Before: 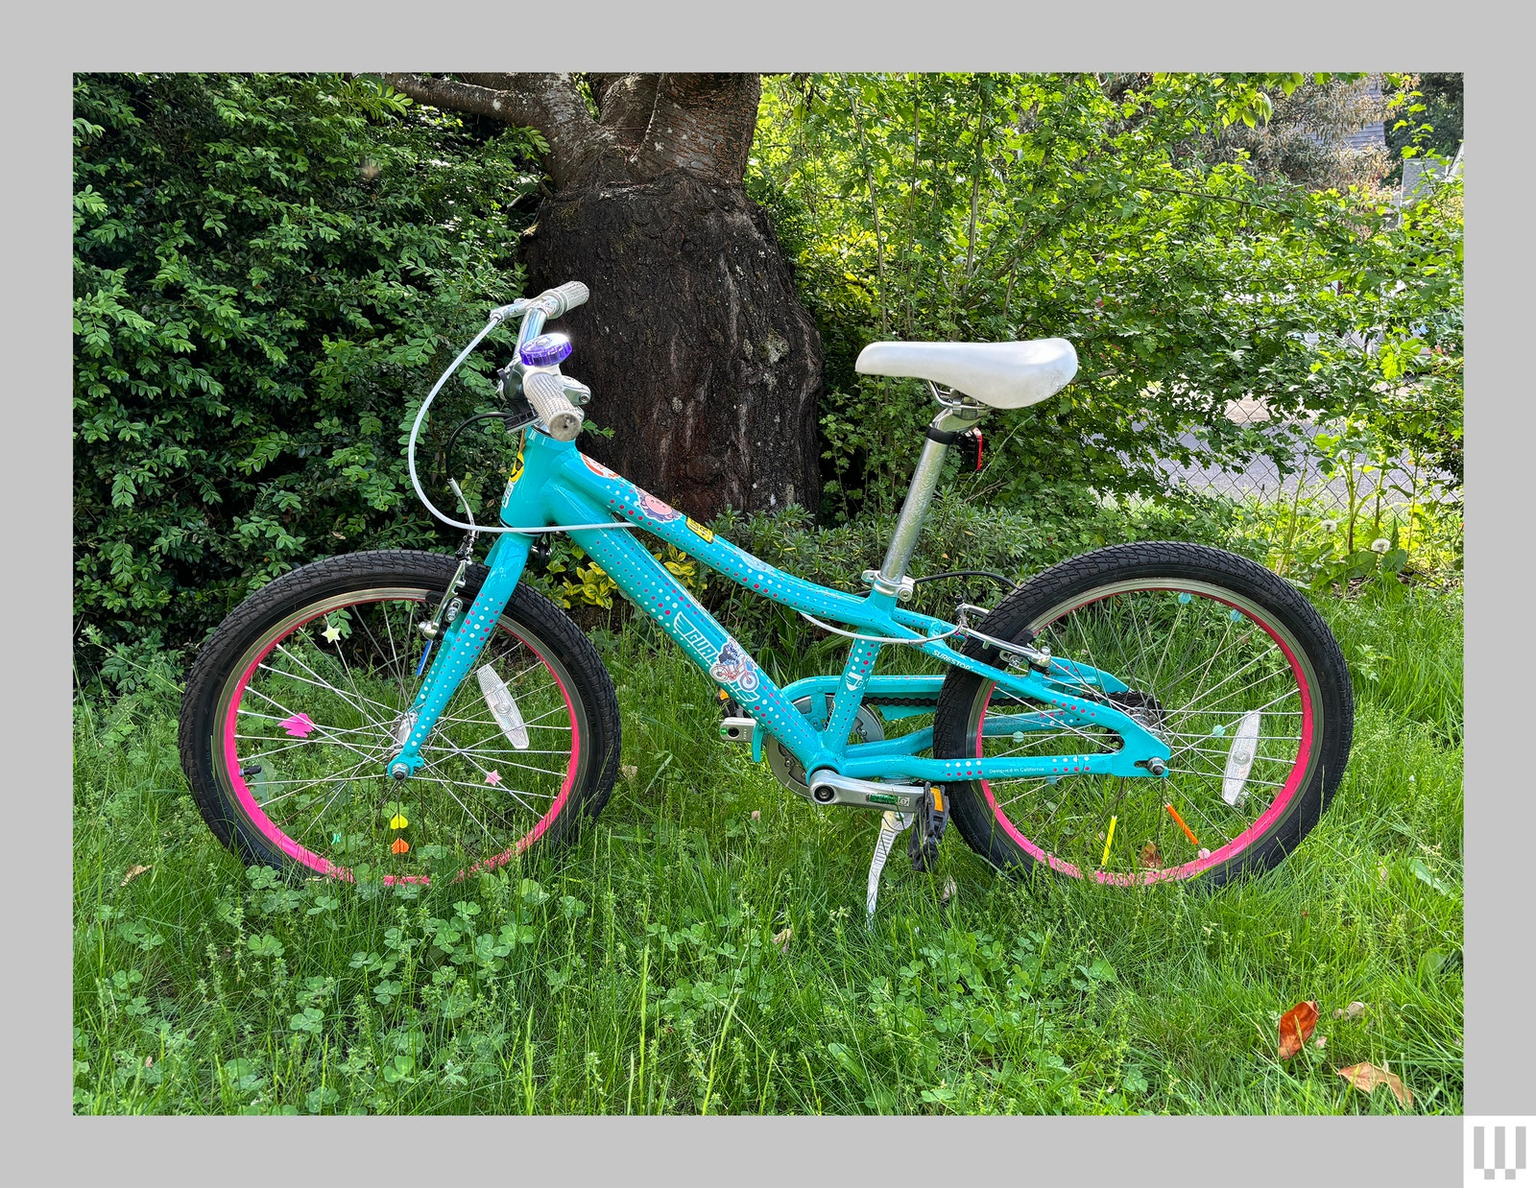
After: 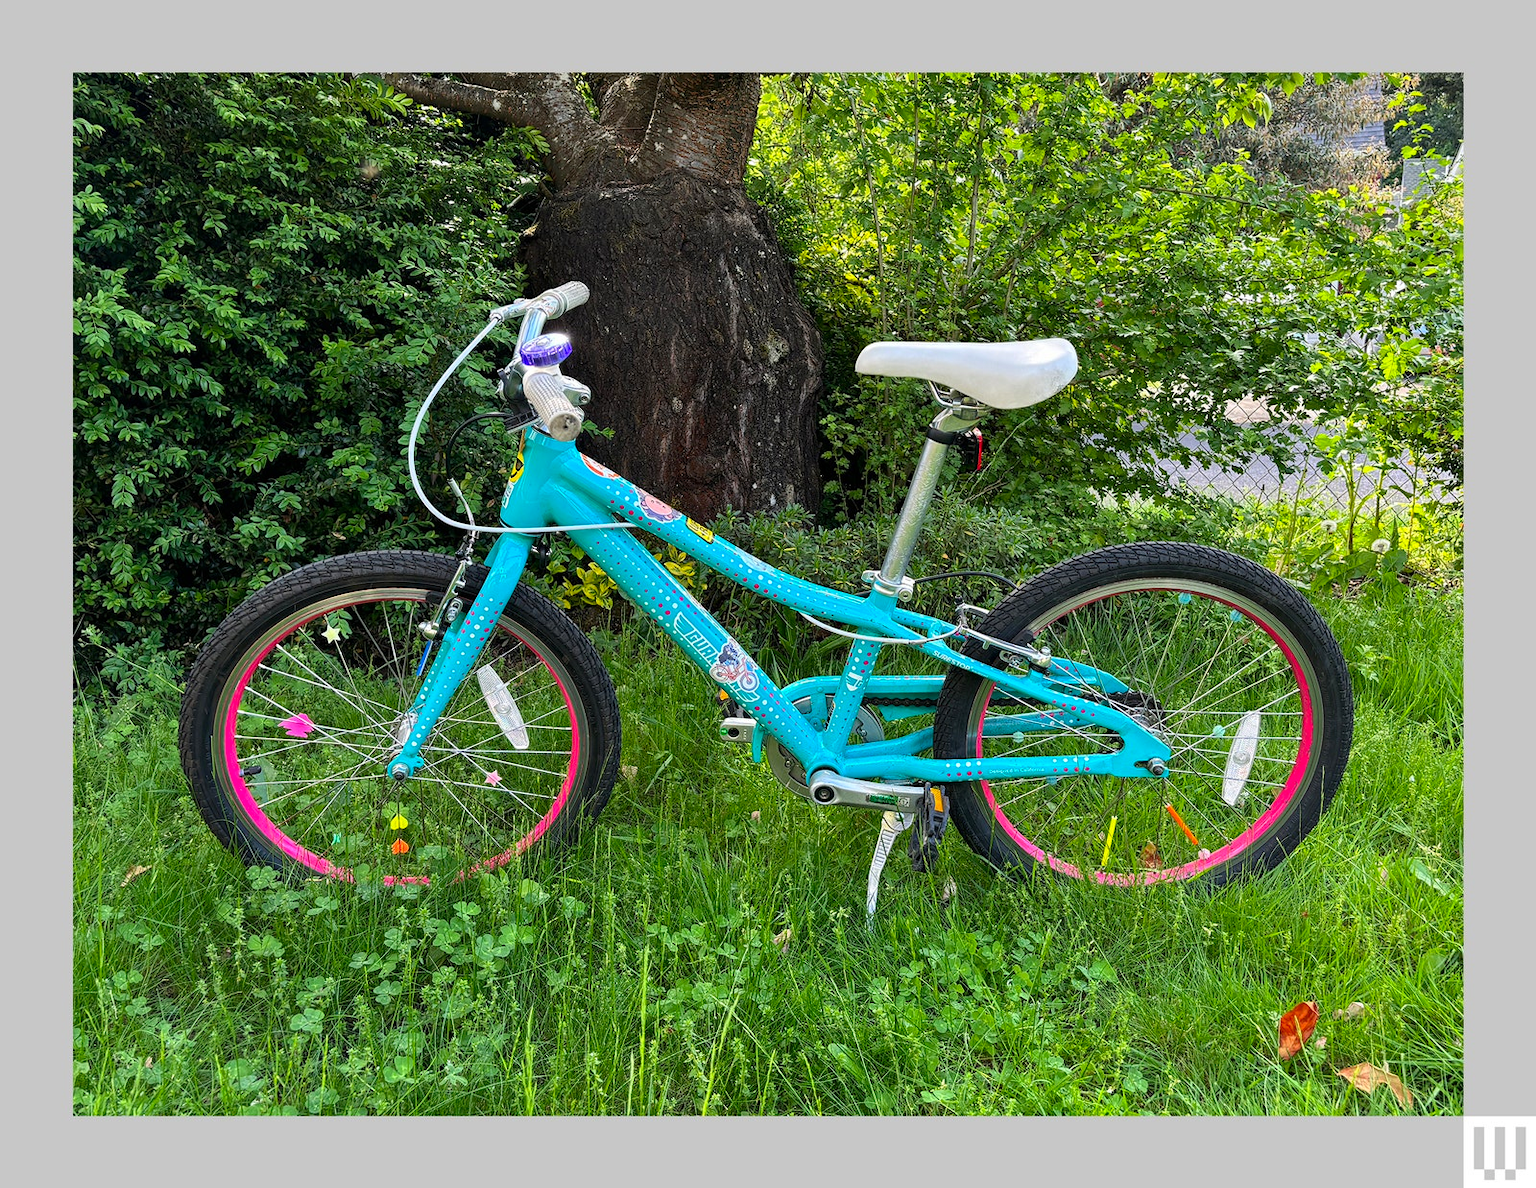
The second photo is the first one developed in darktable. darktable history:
contrast brightness saturation: contrast 0.04, saturation 0.16
